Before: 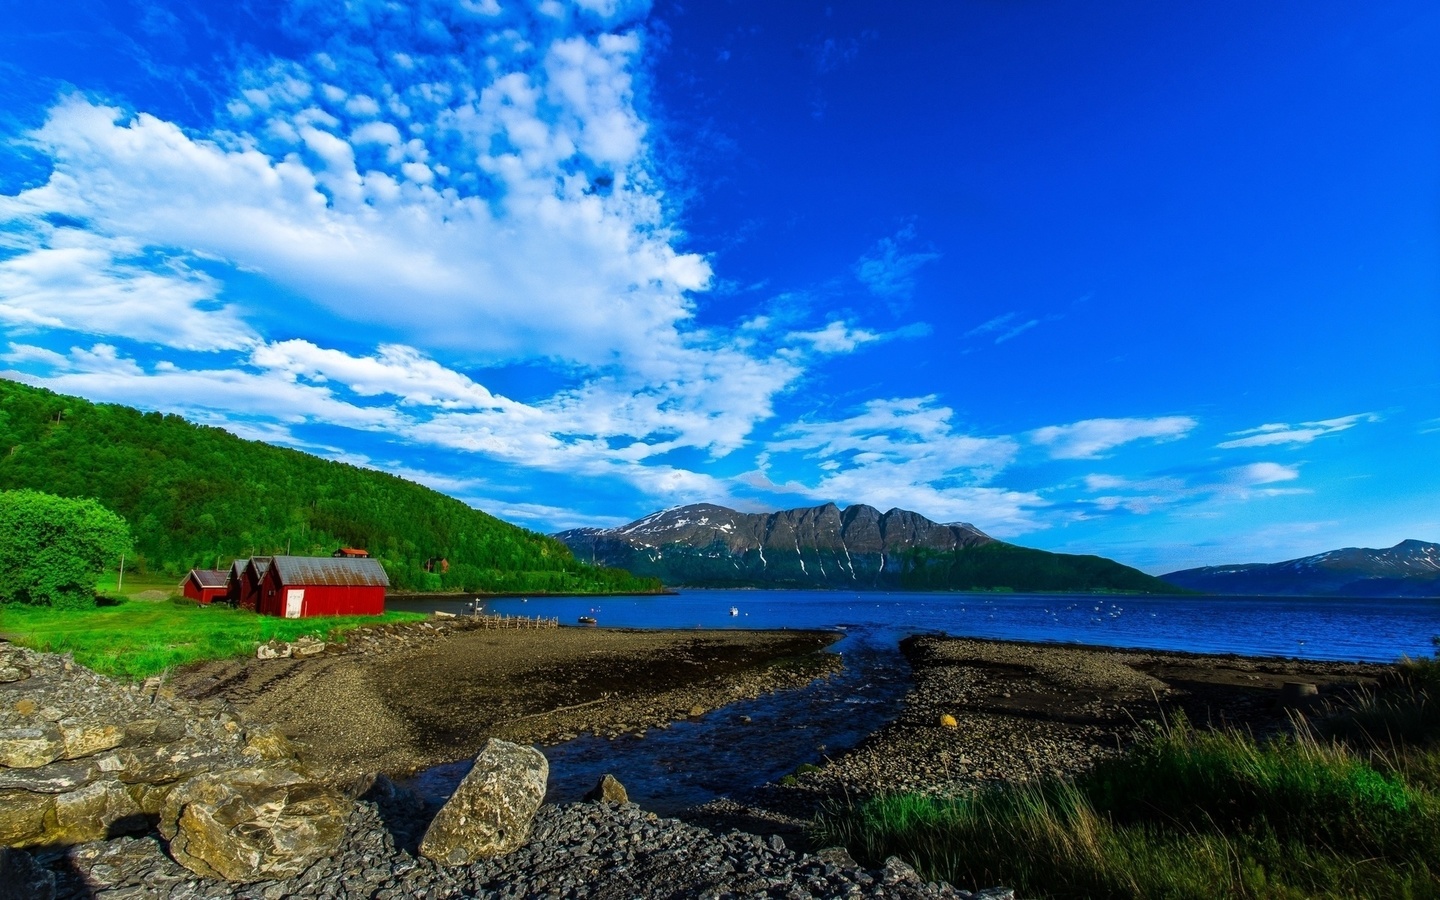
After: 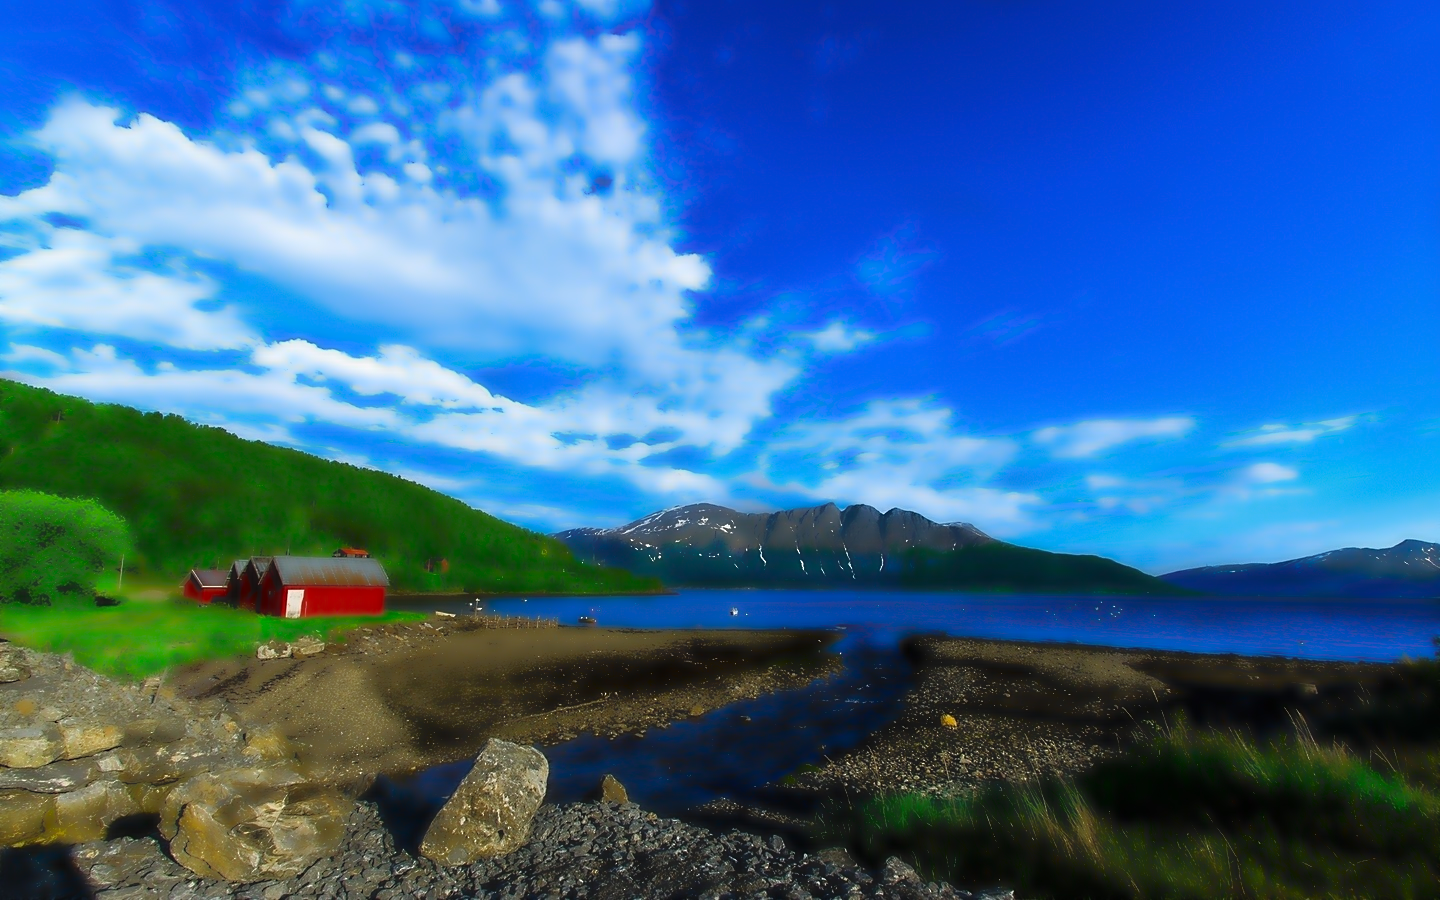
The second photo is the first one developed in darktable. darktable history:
sharpen: on, module defaults
lowpass: radius 4, soften with bilateral filter, unbound 0
